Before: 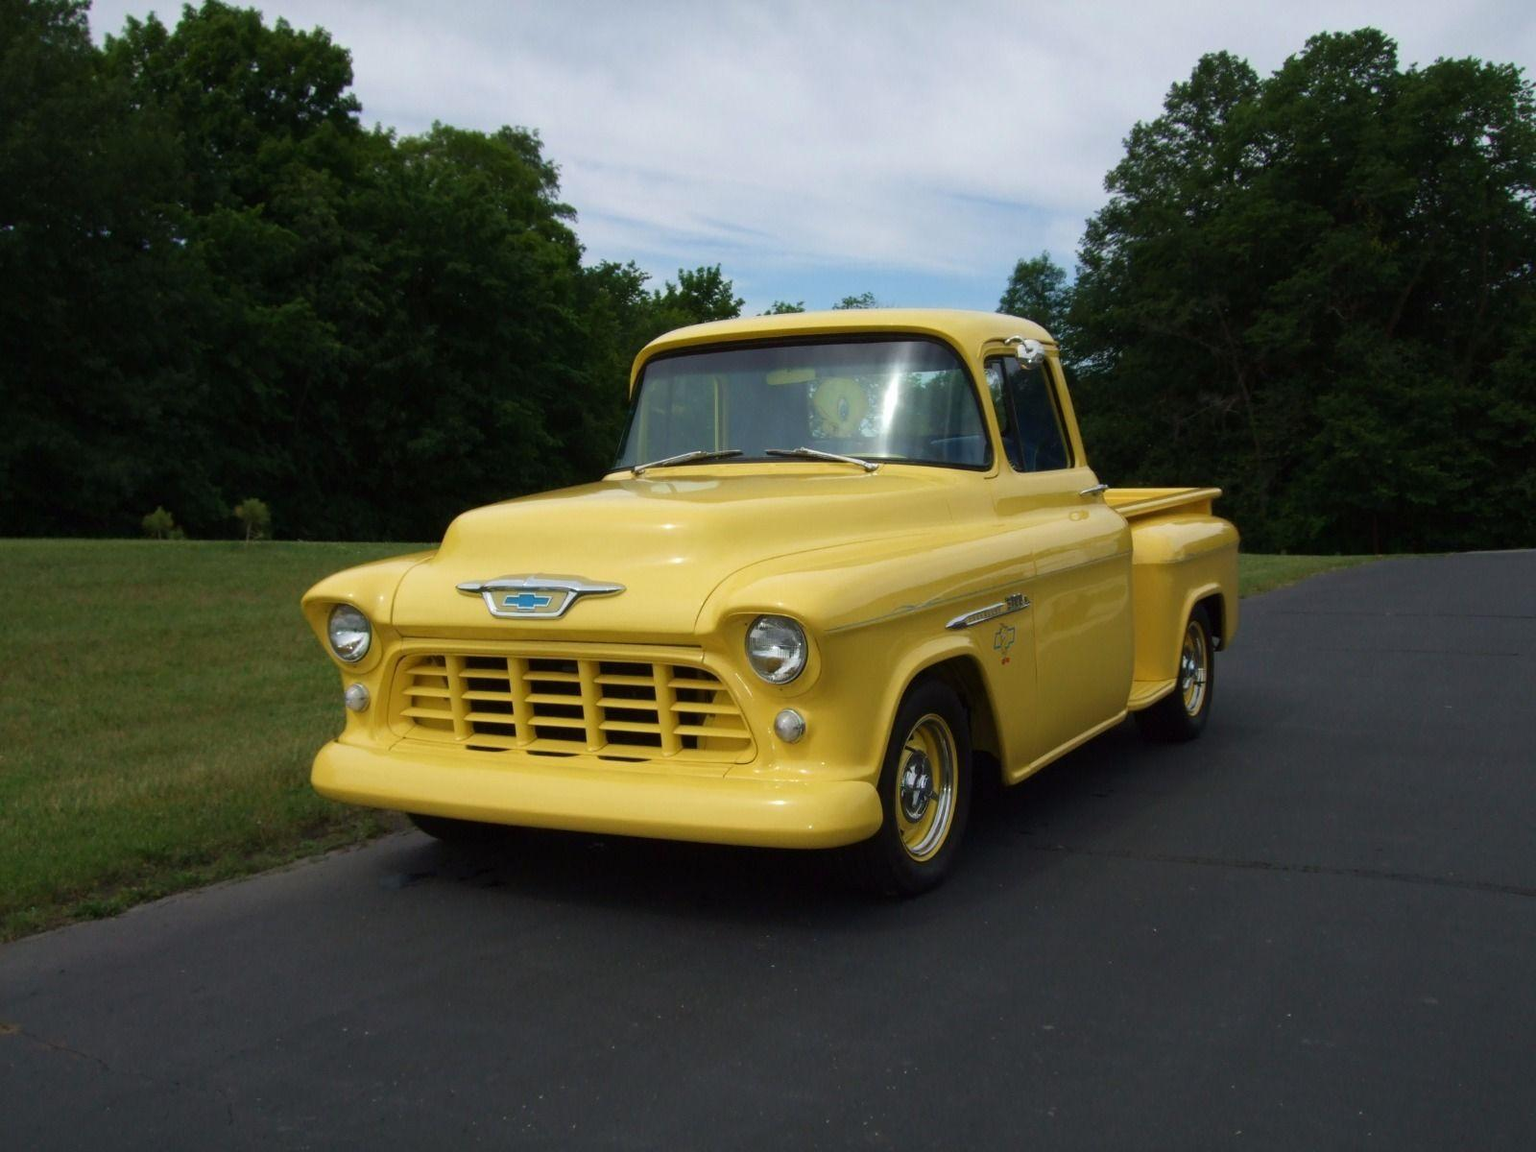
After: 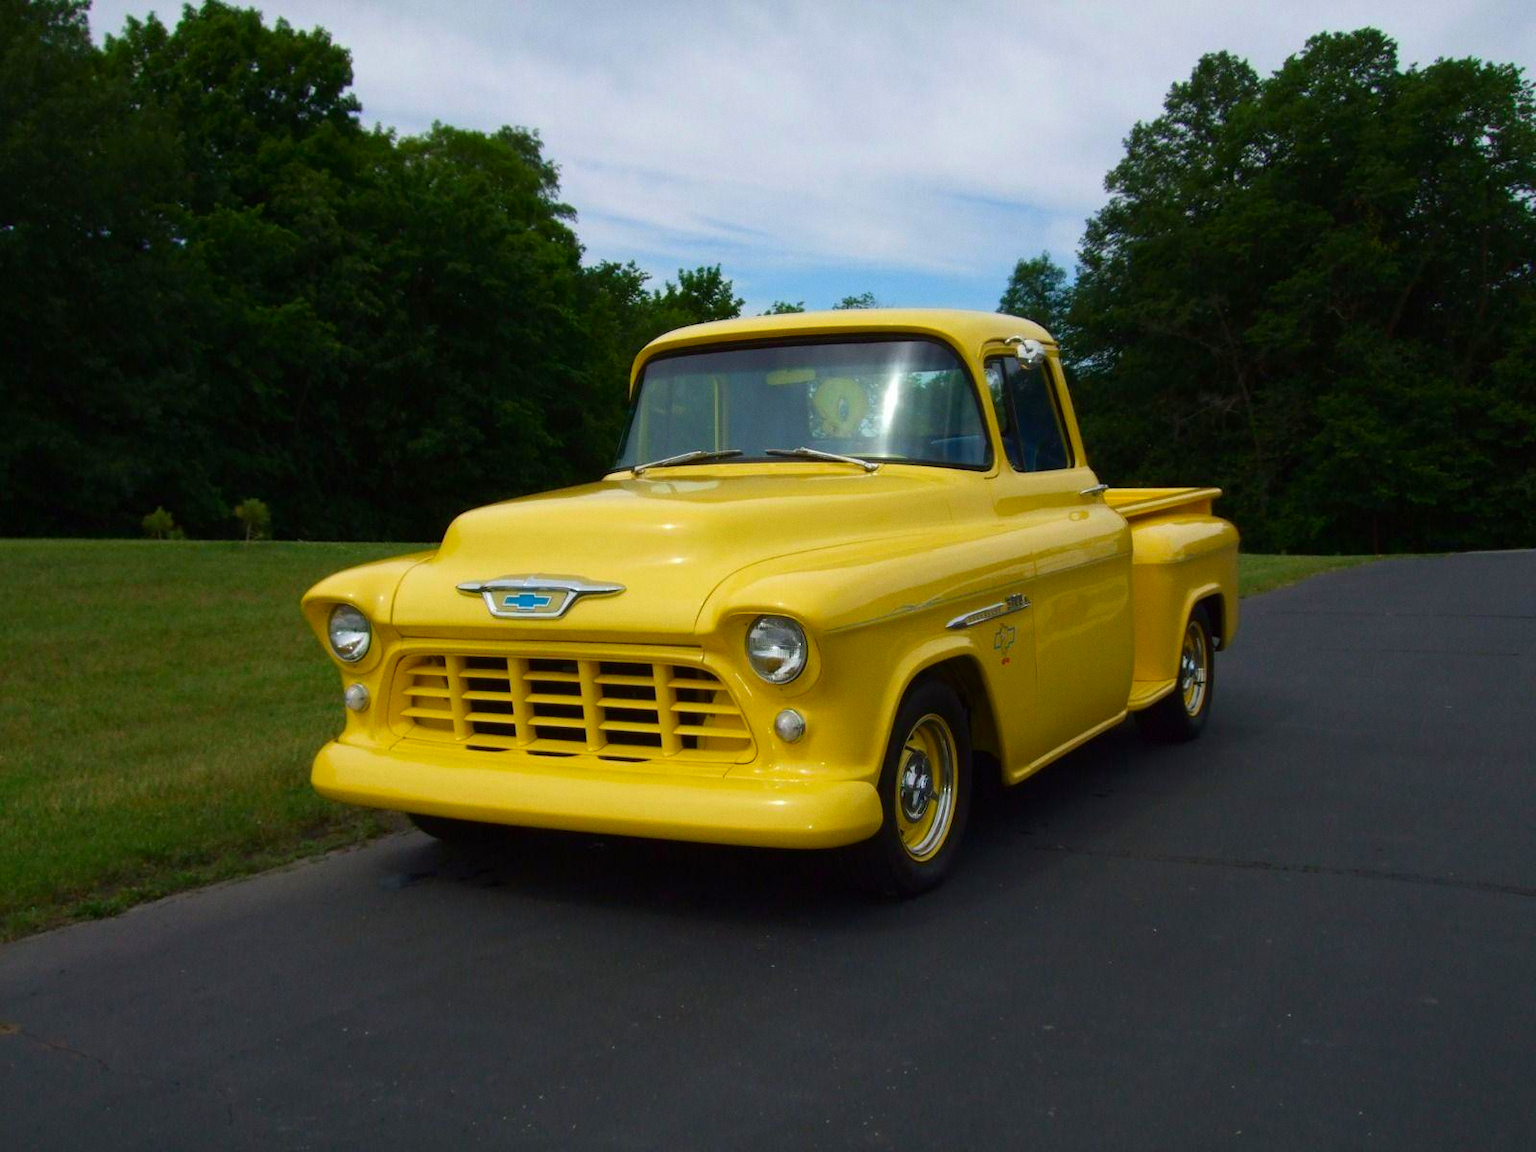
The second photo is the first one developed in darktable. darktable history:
contrast brightness saturation: brightness -0.02, saturation 0.35
grain: coarseness 0.09 ISO, strength 10%
